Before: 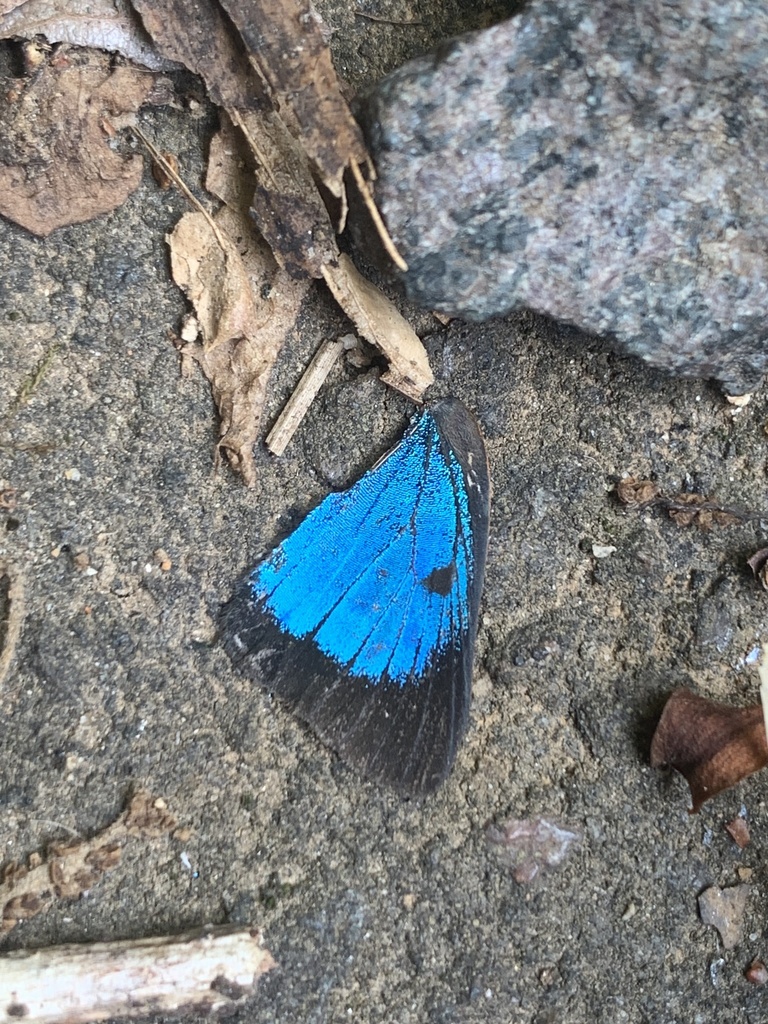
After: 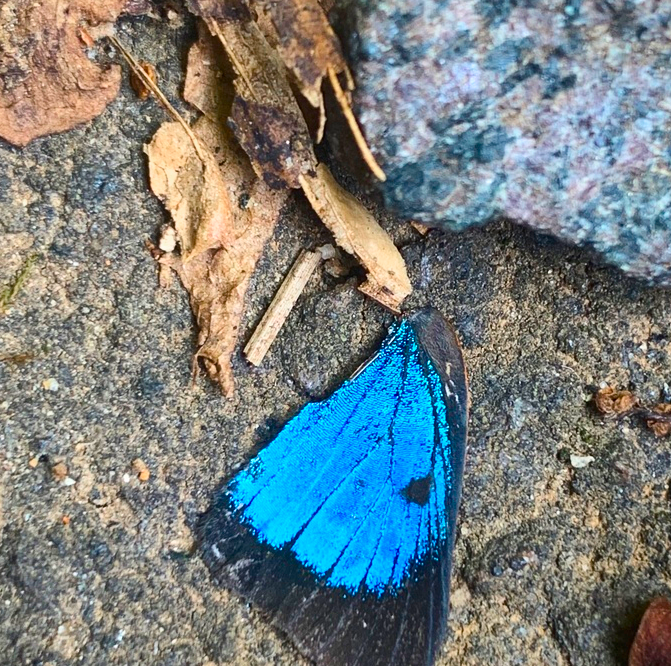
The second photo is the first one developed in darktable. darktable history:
color zones: curves: ch0 [(0, 0.5) (0.143, 0.5) (0.286, 0.456) (0.429, 0.5) (0.571, 0.5) (0.714, 0.5) (0.857, 0.5) (1, 0.5)]; ch1 [(0, 0.5) (0.143, 0.5) (0.286, 0.422) (0.429, 0.5) (0.571, 0.5) (0.714, 0.5) (0.857, 0.5) (1, 0.5)]
crop: left 2.912%, top 8.871%, right 9.673%, bottom 26.077%
contrast brightness saturation: contrast 0.168, saturation 0.331
velvia: strength 31.56%, mid-tones bias 0.206
